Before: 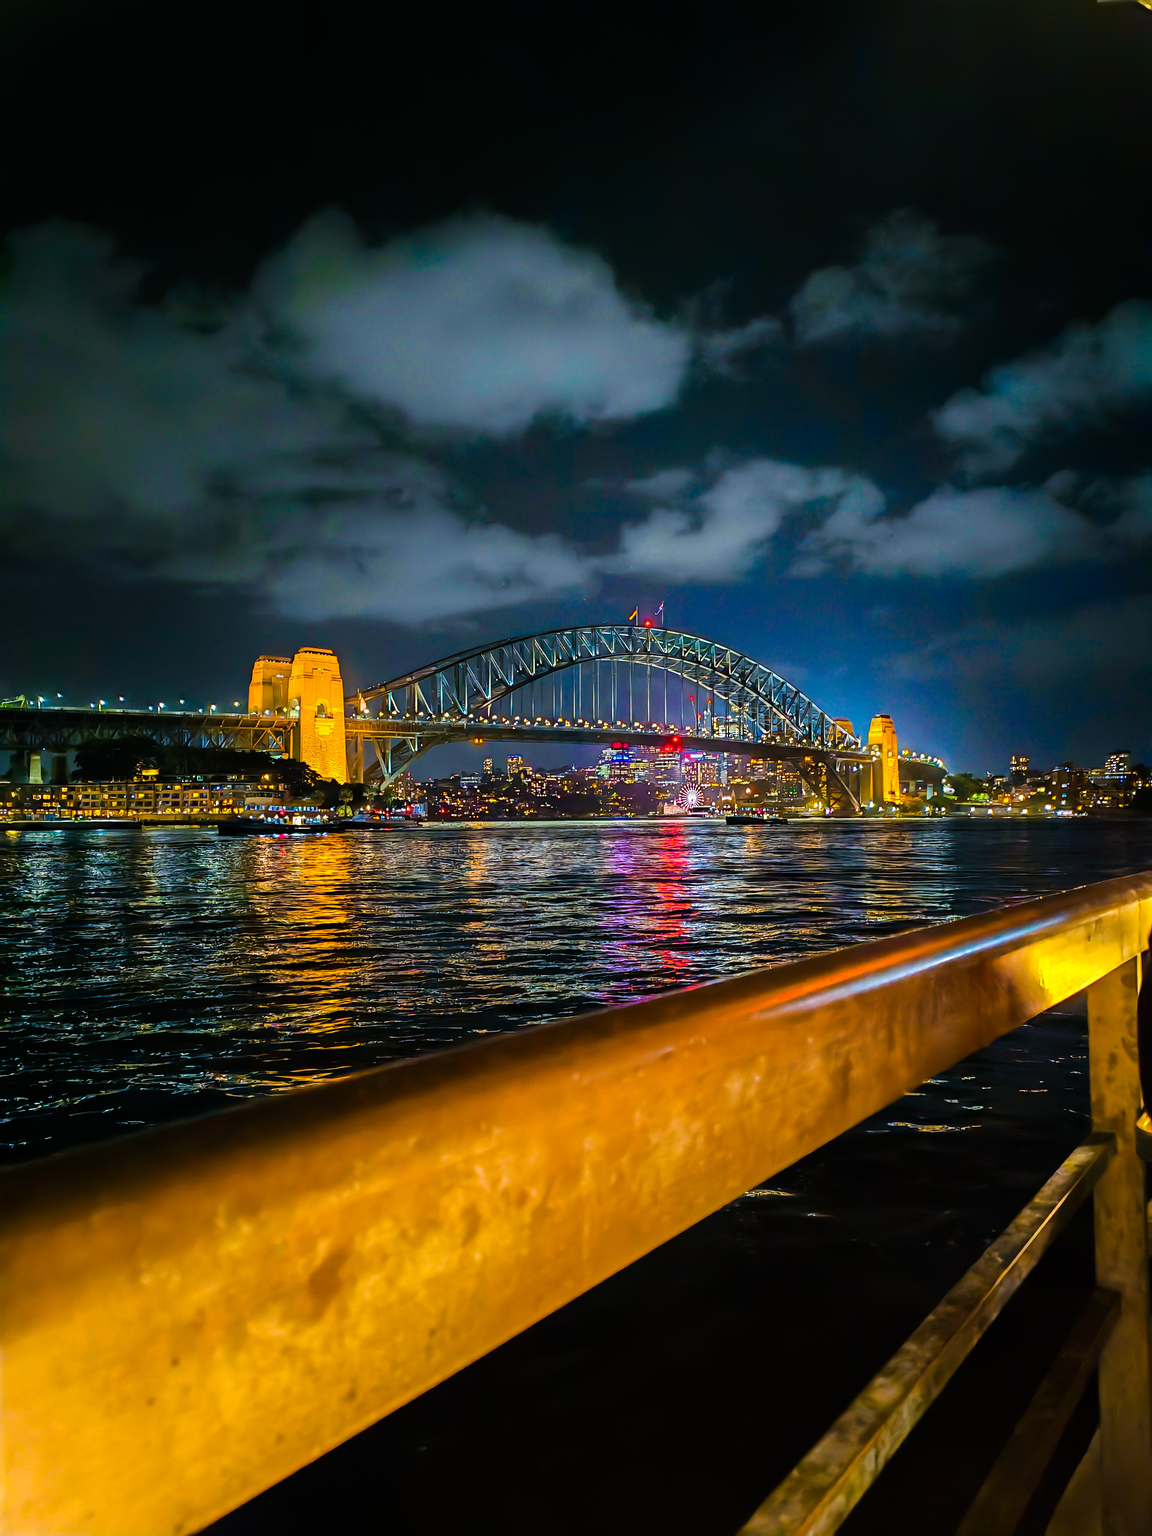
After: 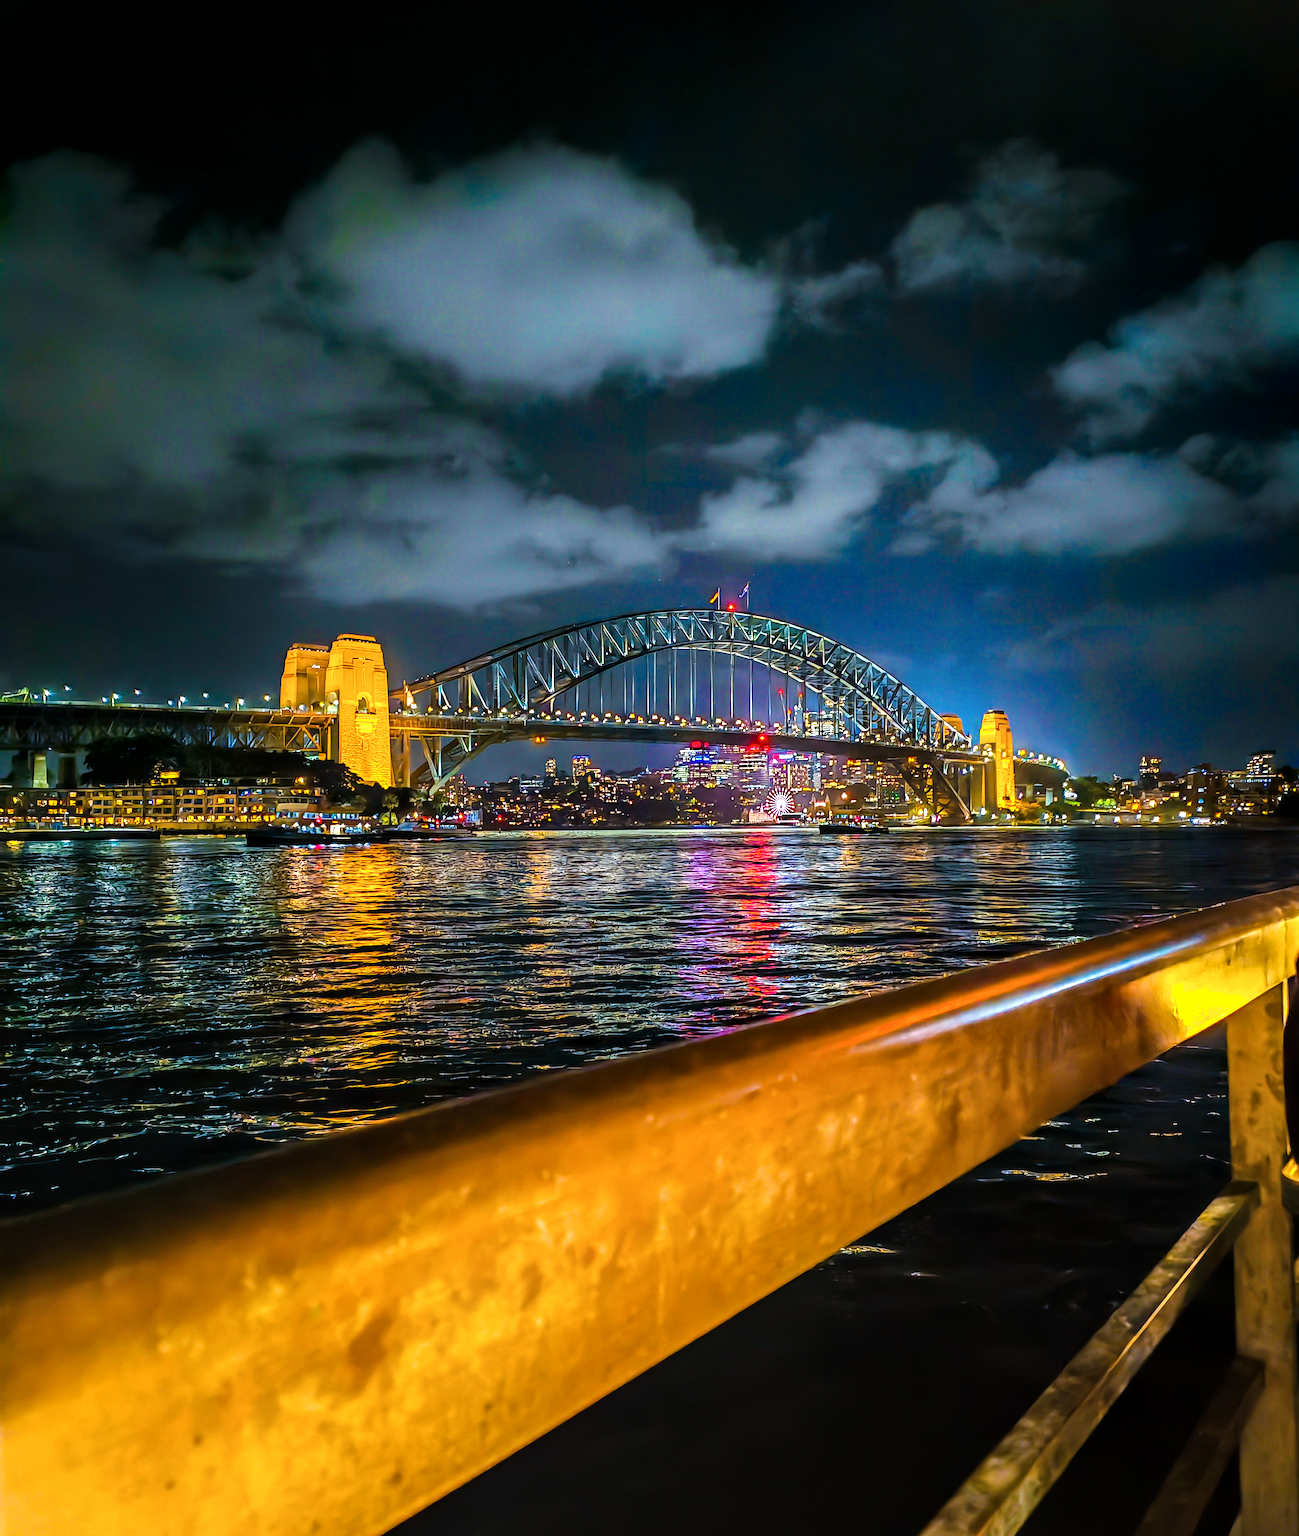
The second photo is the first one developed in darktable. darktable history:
crop and rotate: top 5.583%, bottom 5.756%
local contrast: on, module defaults
shadows and highlights: shadows 1.61, highlights 38.21
exposure: exposure 0.297 EV, compensate highlight preservation false
